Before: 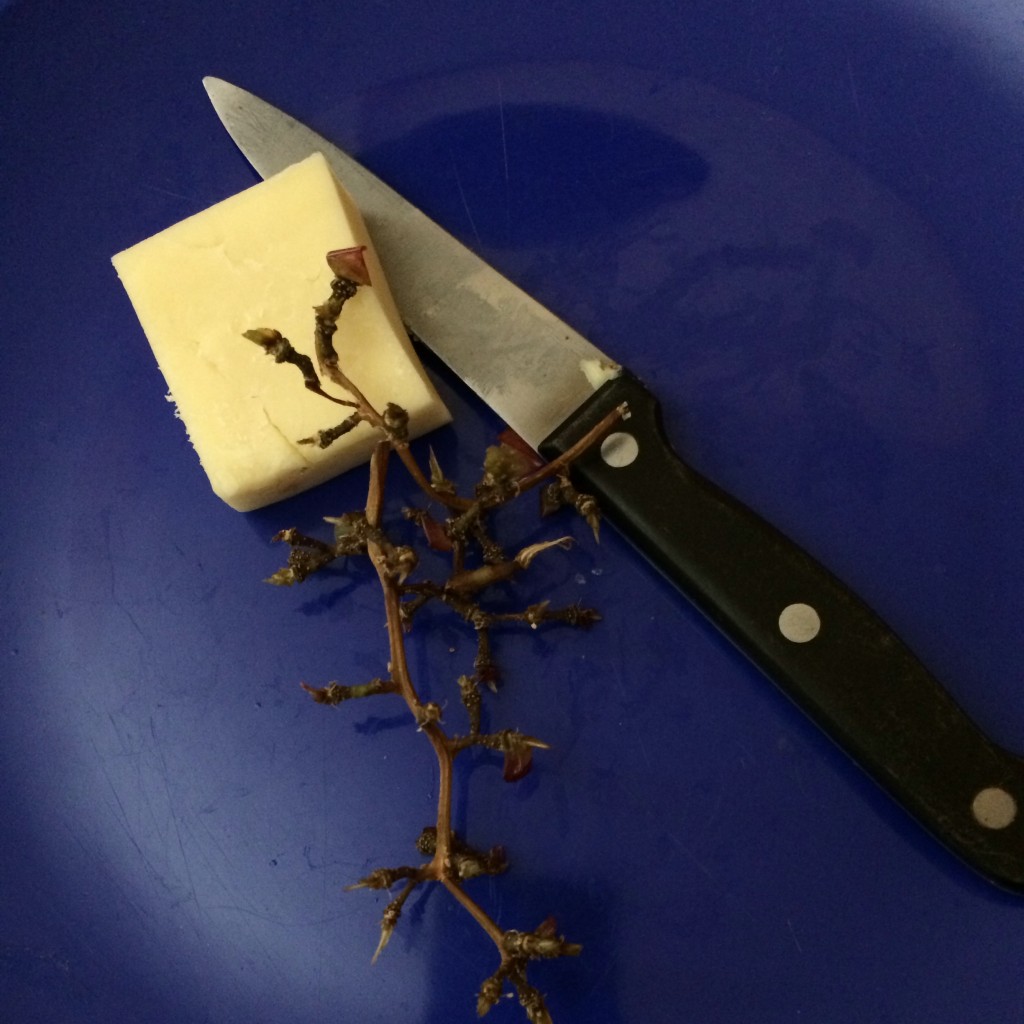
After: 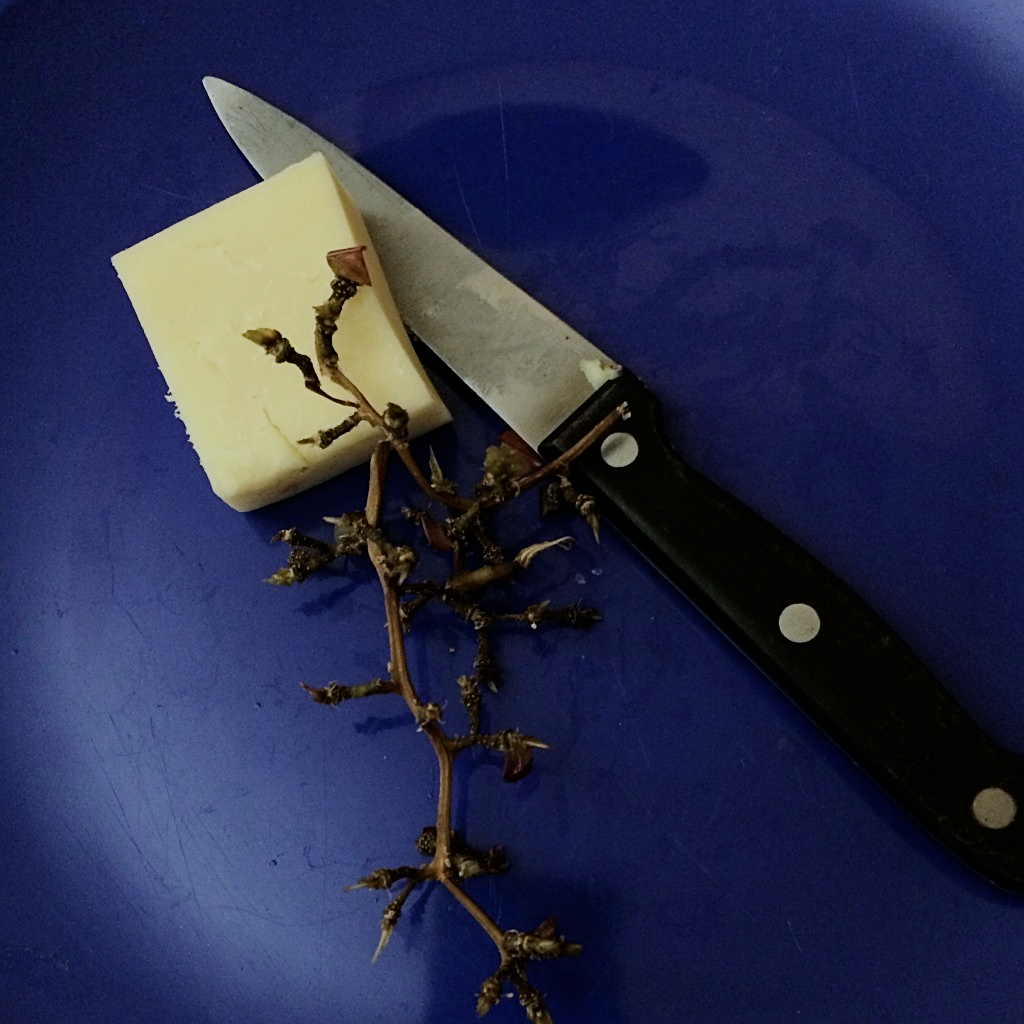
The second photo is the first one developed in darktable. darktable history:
color balance rgb: on, module defaults
sharpen: on, module defaults
white balance: red 0.924, blue 1.095
filmic rgb: black relative exposure -7.65 EV, white relative exposure 4.56 EV, hardness 3.61
